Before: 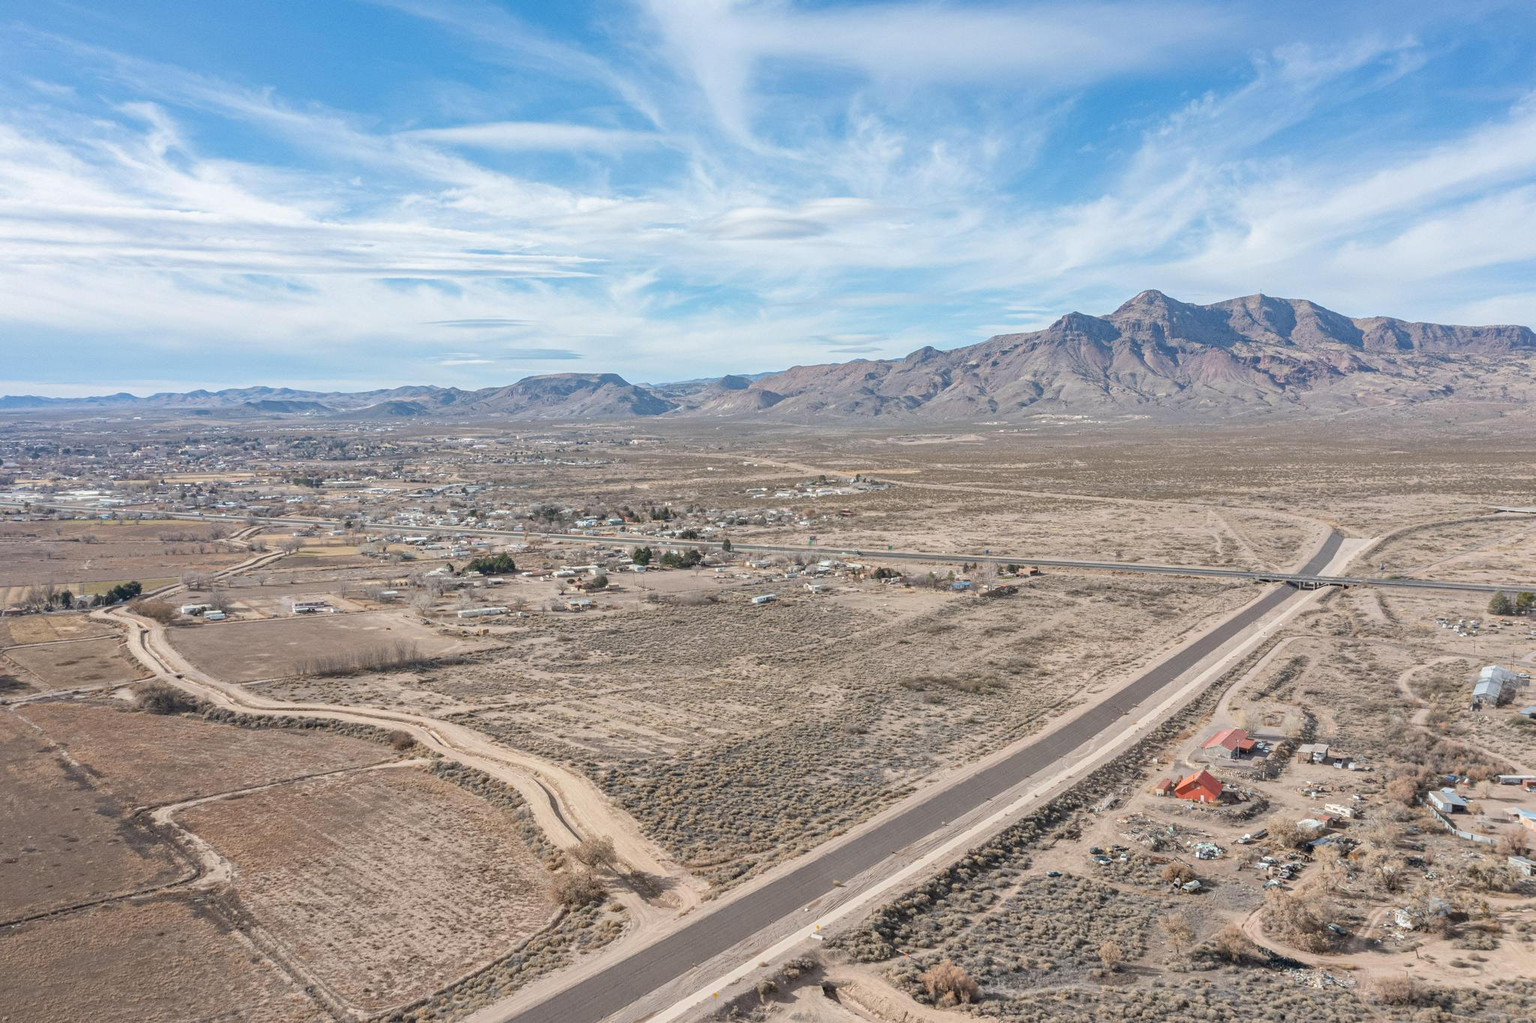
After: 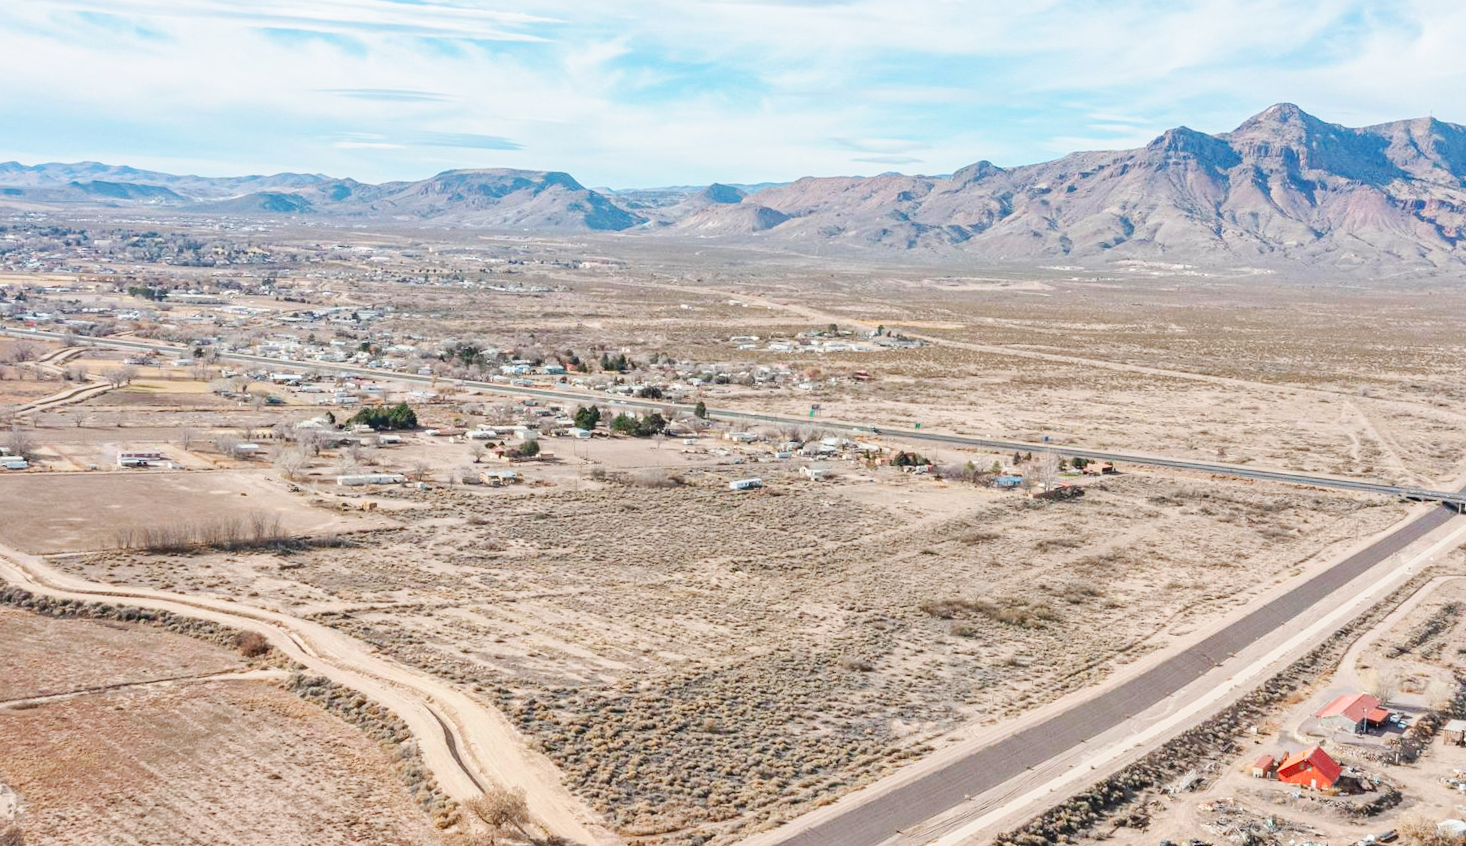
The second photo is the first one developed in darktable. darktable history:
base curve: curves: ch0 [(0, 0) (0.032, 0.025) (0.121, 0.166) (0.206, 0.329) (0.605, 0.79) (1, 1)], preserve colors none
white balance: emerald 1
crop and rotate: angle -3.37°, left 9.79%, top 20.73%, right 12.42%, bottom 11.82%
